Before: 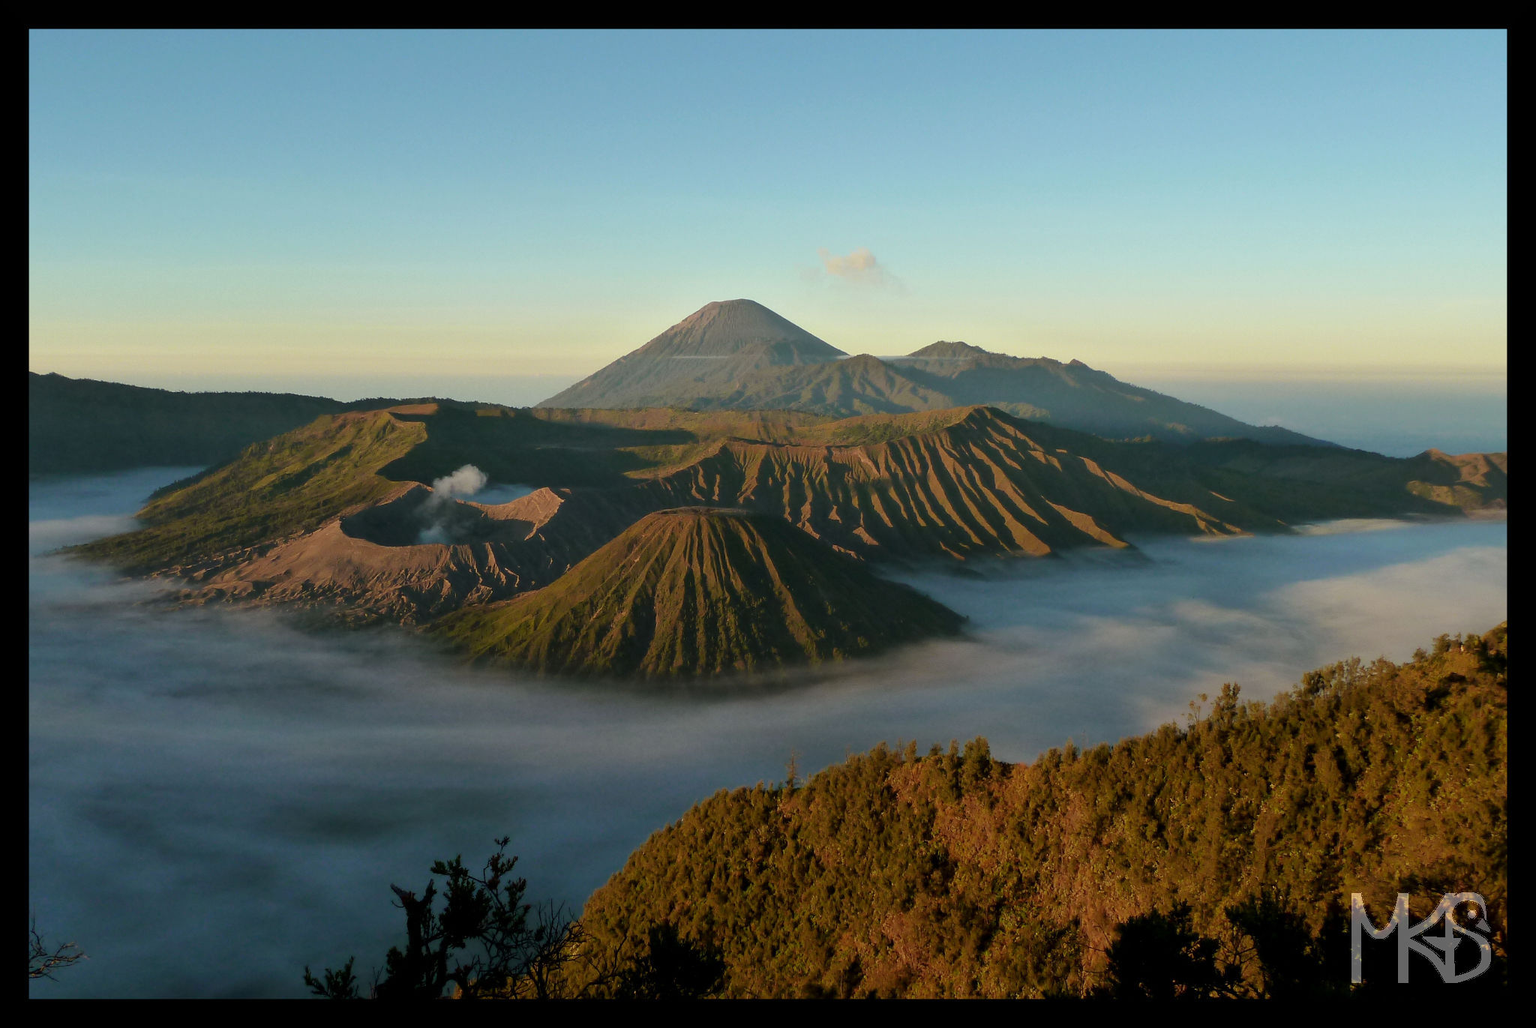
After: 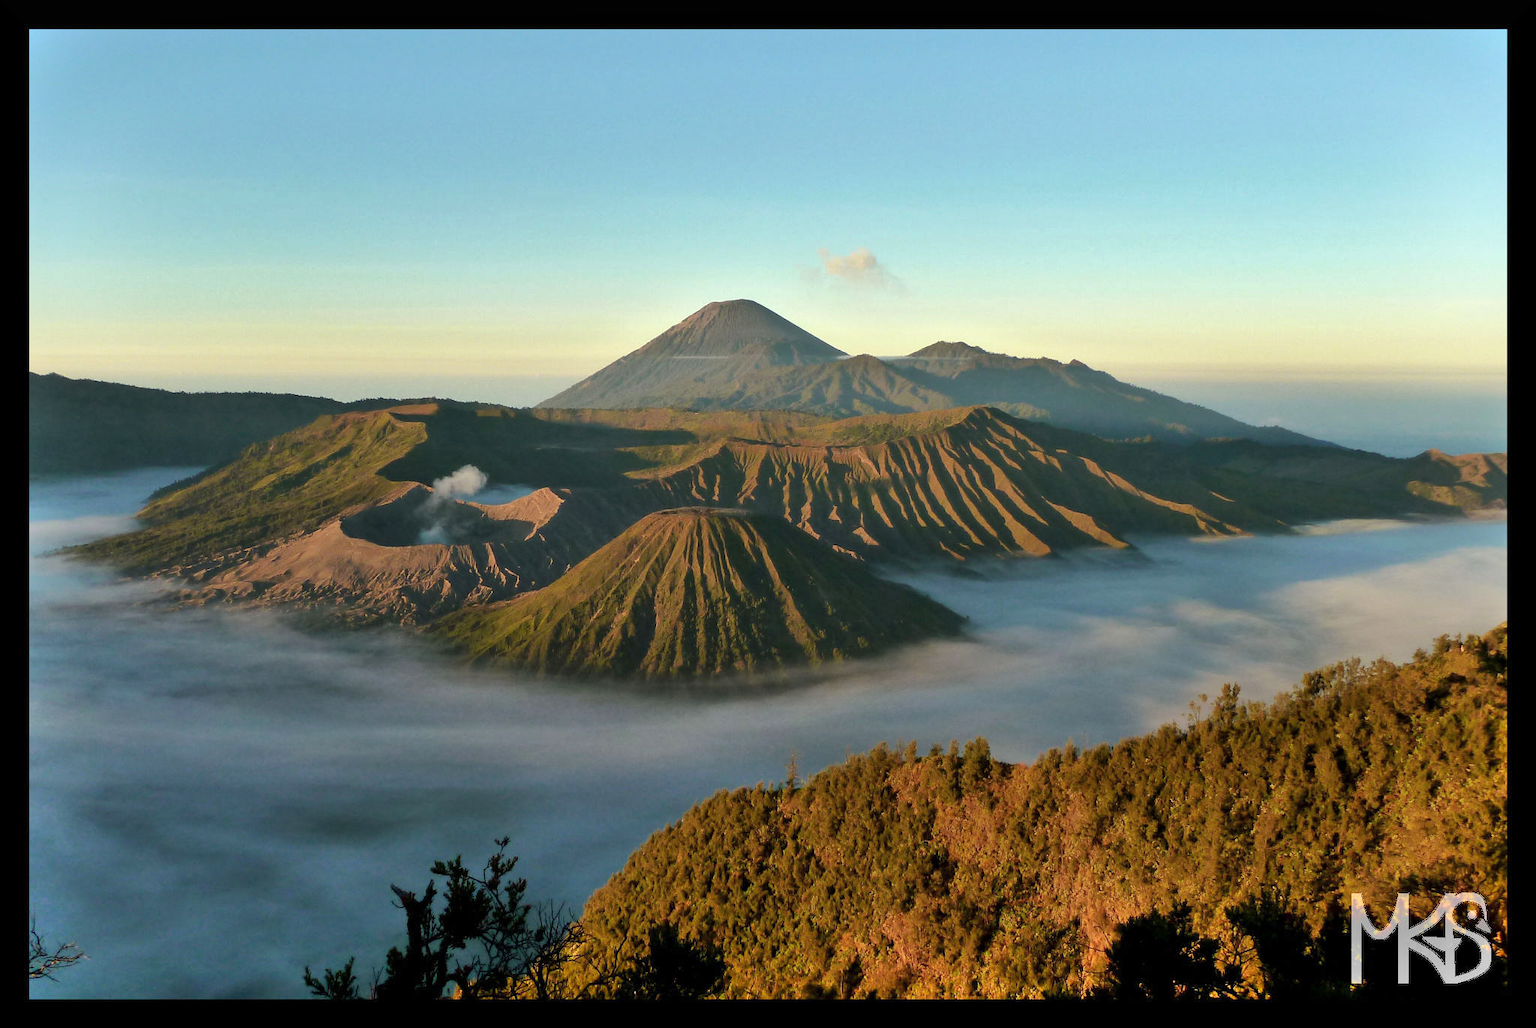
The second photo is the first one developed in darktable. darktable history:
shadows and highlights: soften with gaussian
exposure: exposure 0.406 EV, compensate highlight preservation false
